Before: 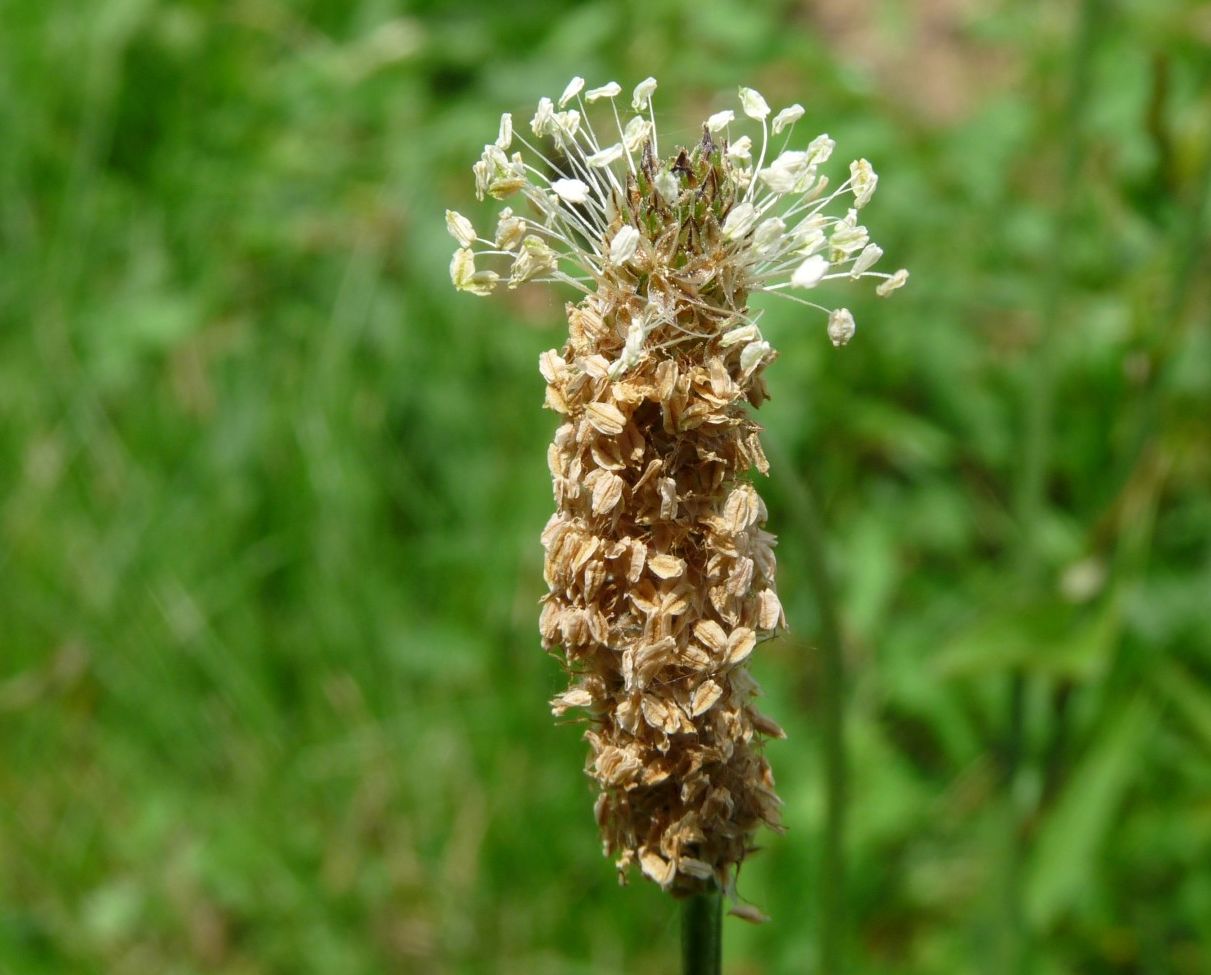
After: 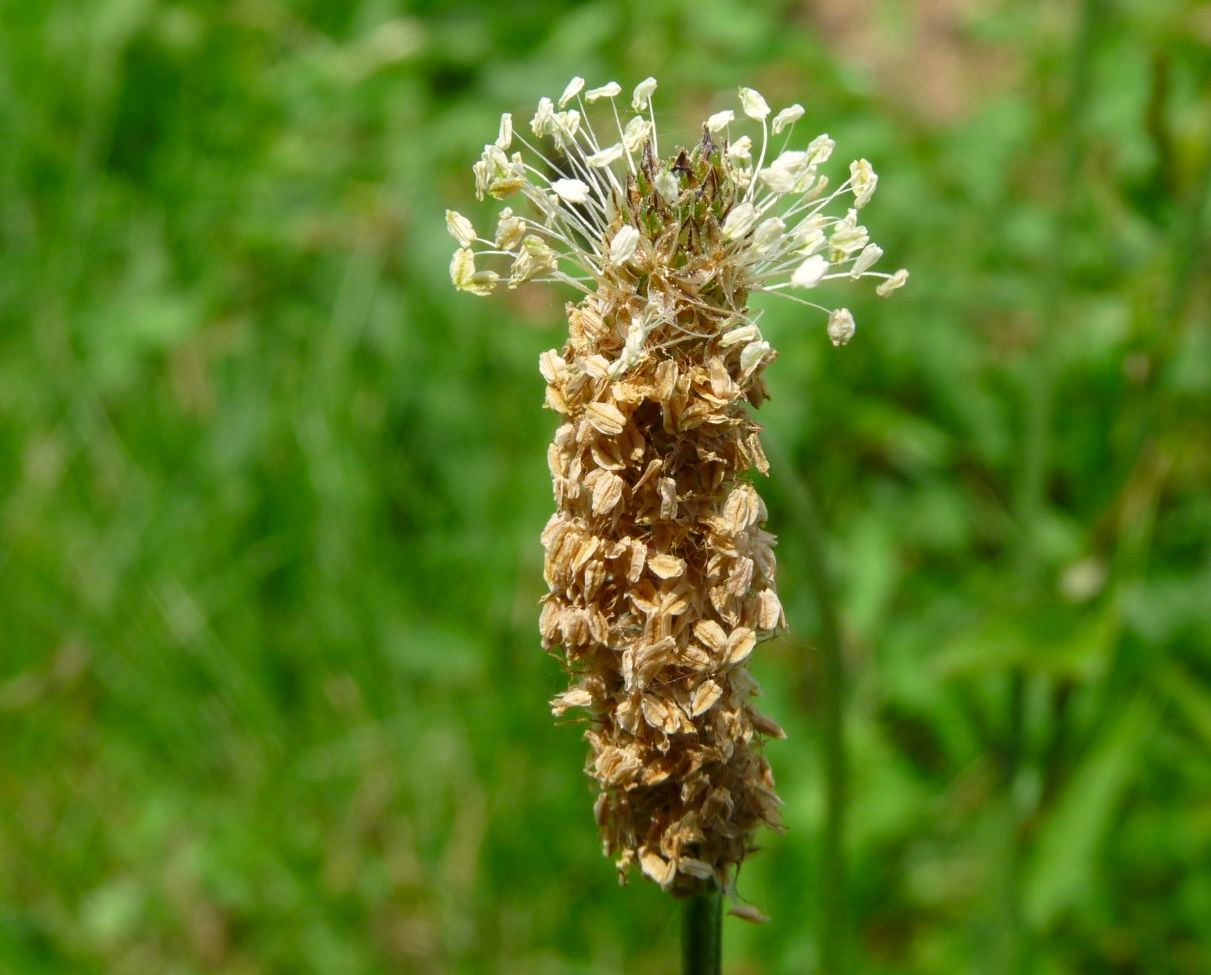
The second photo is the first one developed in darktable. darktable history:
color correction: highlights a* 0.616, highlights b* 2.8, saturation 1.1
